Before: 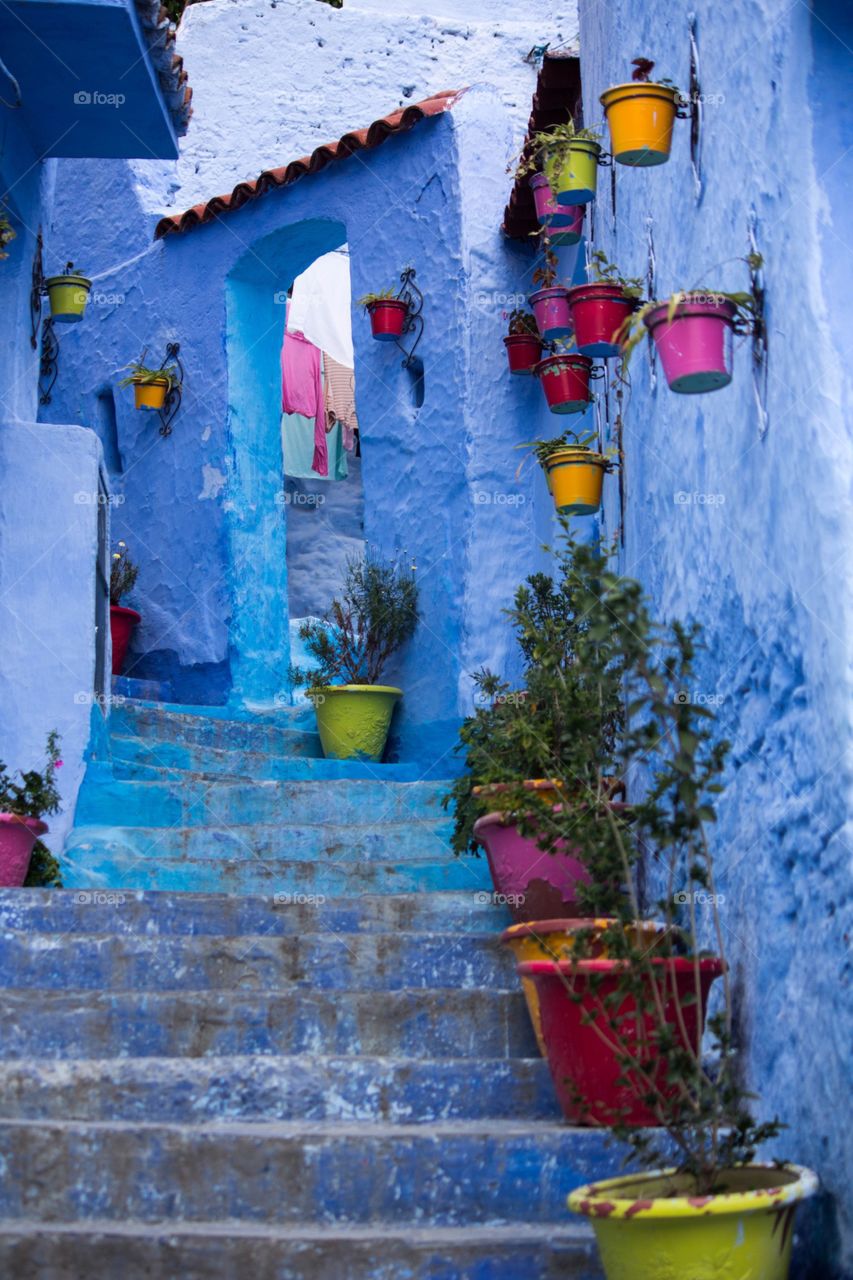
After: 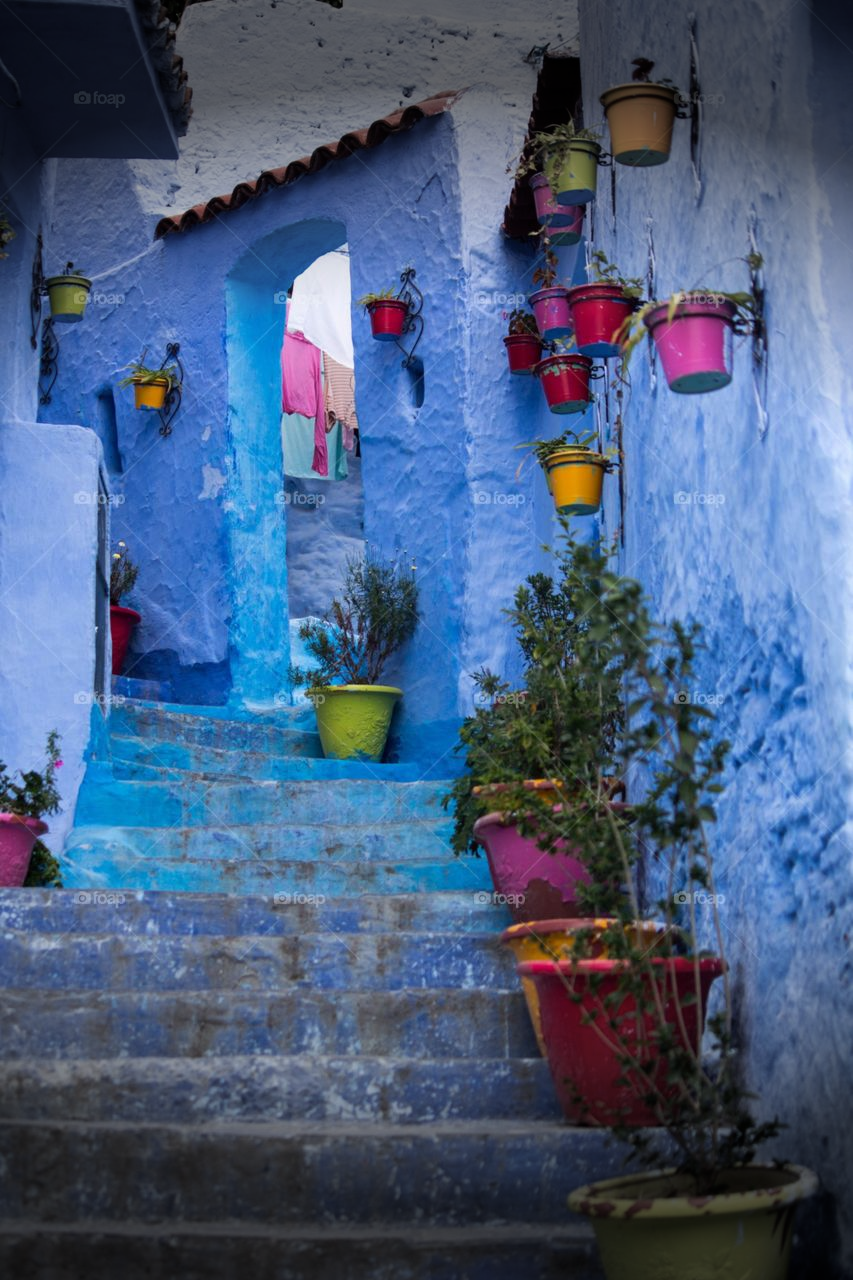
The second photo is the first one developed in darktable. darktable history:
vignetting: fall-off start 79.09%, brightness -0.857, width/height ratio 1.327
exposure: exposure -0.02 EV, compensate exposure bias true, compensate highlight preservation false
